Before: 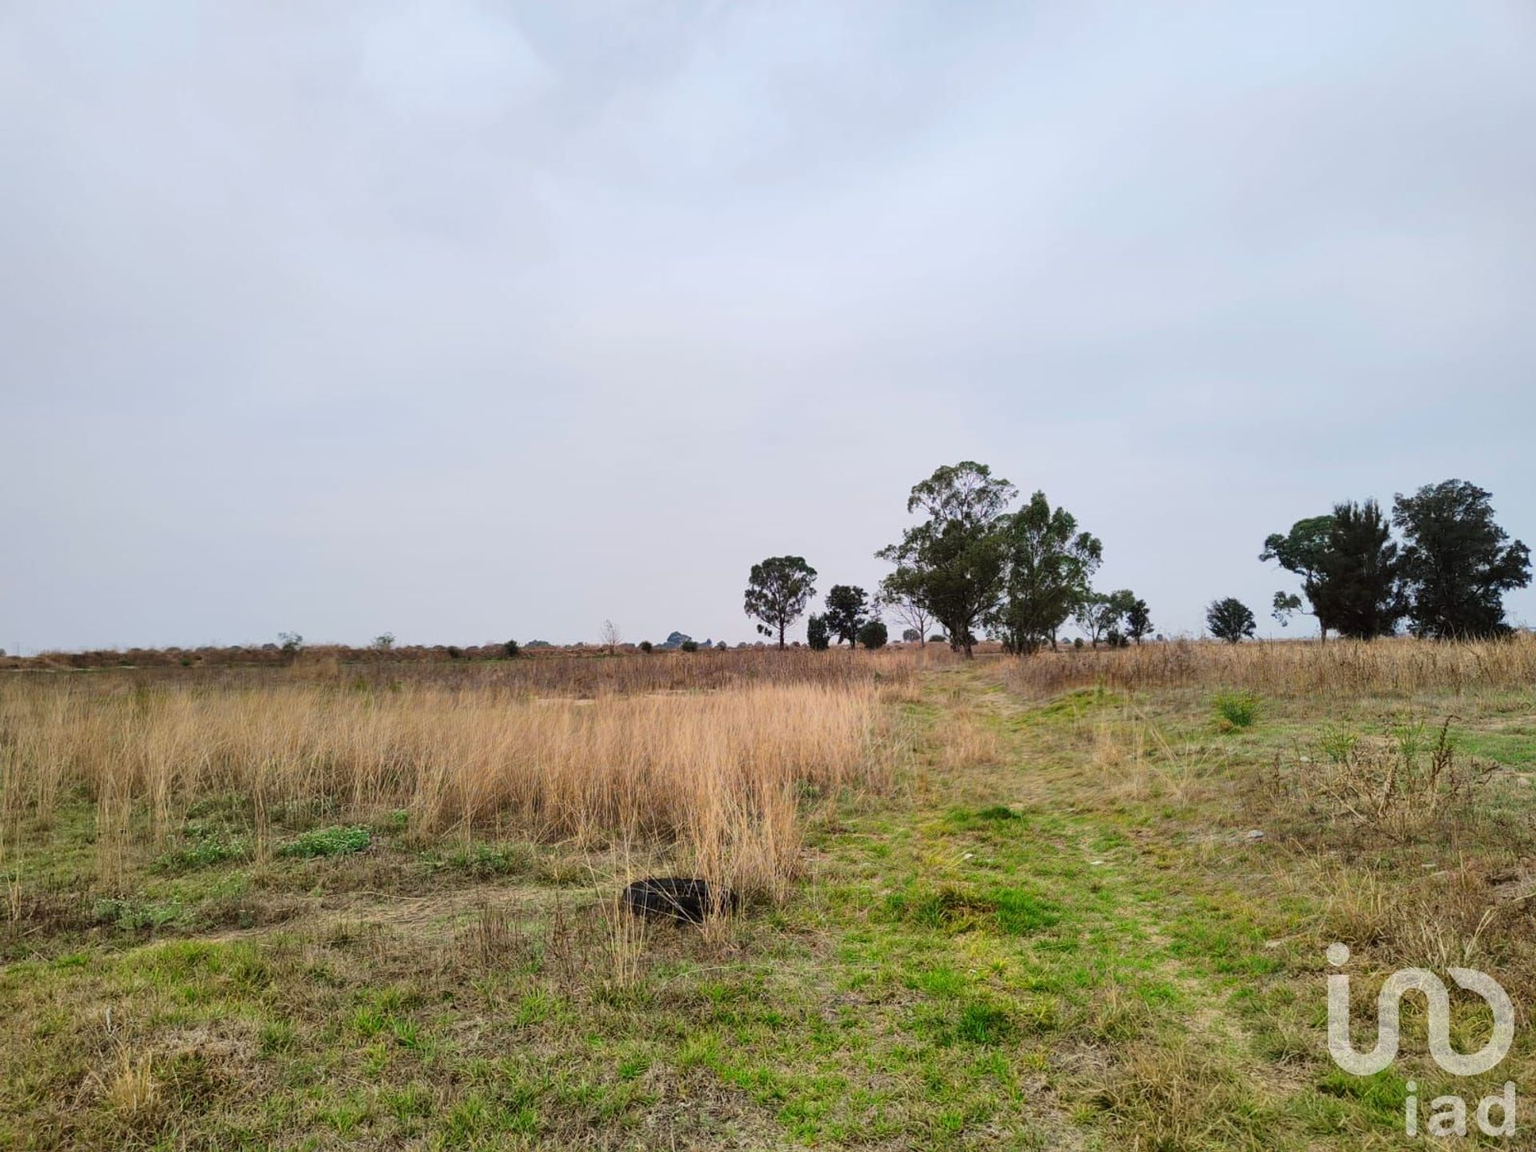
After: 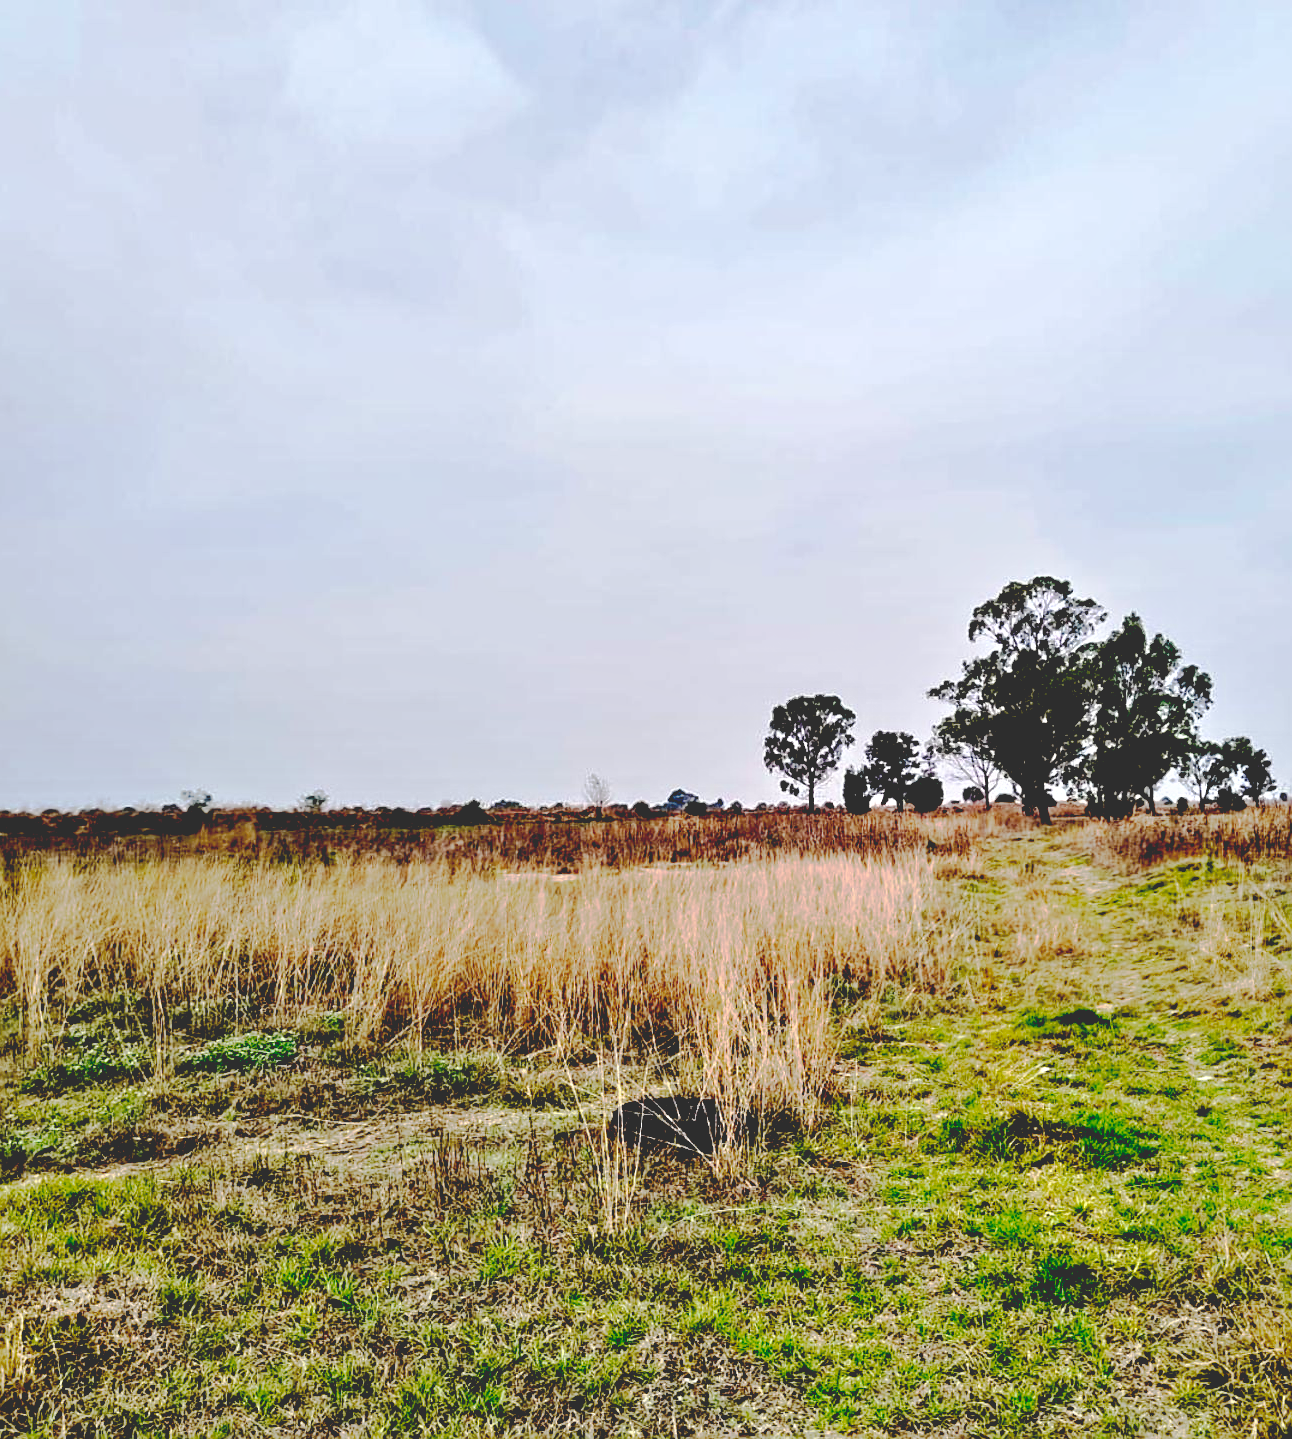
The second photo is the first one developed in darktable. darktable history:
base curve: curves: ch0 [(0.065, 0.026) (0.236, 0.358) (0.53, 0.546) (0.777, 0.841) (0.924, 0.992)], preserve colors none
crop and rotate: left 8.684%, right 24.002%
sharpen: on, module defaults
contrast equalizer: octaves 7, y [[0.511, 0.558, 0.631, 0.632, 0.559, 0.512], [0.5 ×6], [0.507, 0.559, 0.627, 0.644, 0.647, 0.647], [0 ×6], [0 ×6]]
